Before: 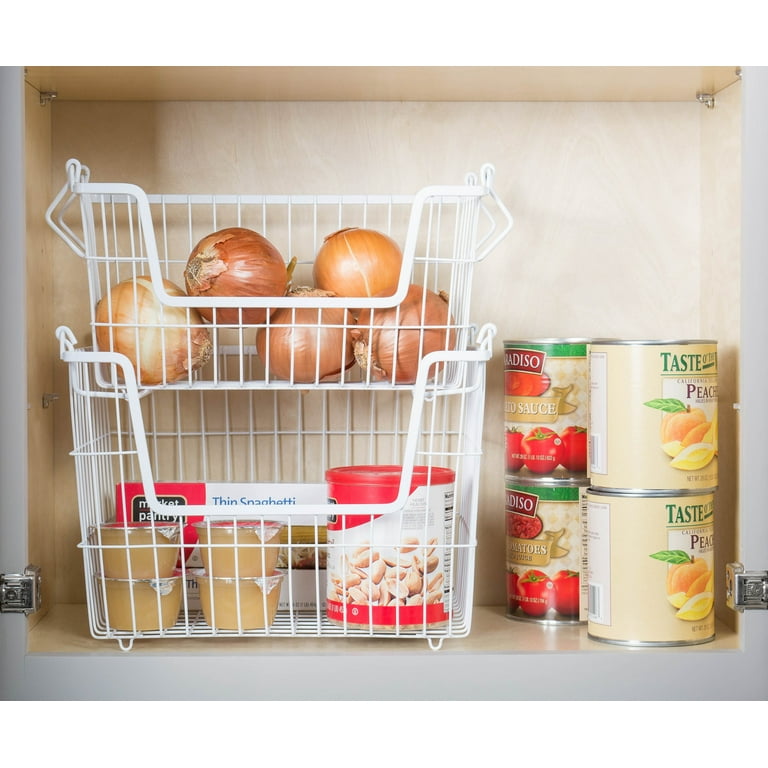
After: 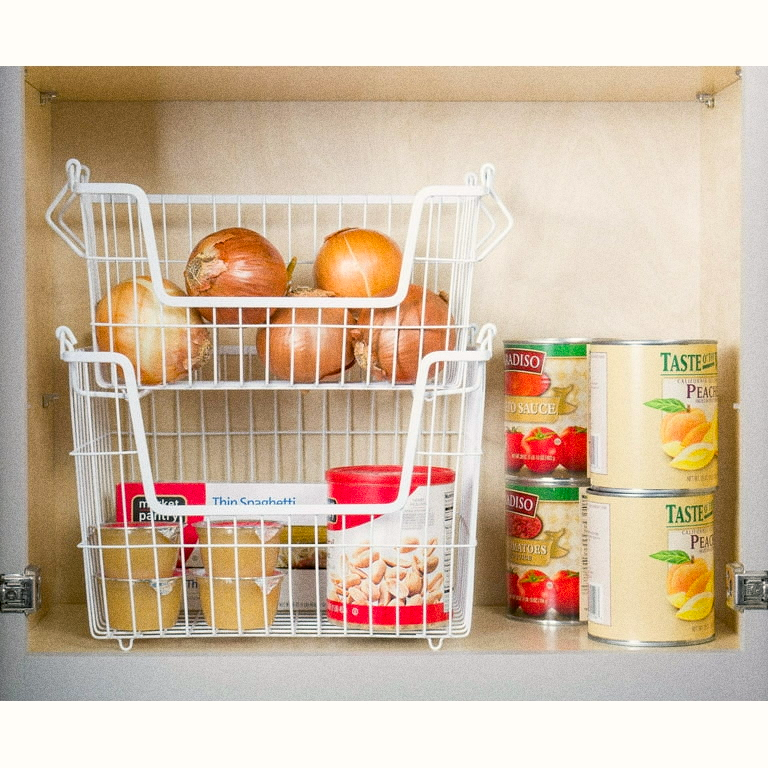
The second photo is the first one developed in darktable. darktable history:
grain: coarseness 8.68 ISO, strength 31.94%
color balance rgb: shadows lift › chroma 2%, shadows lift › hue 217.2°, power › hue 60°, highlights gain › chroma 1%, highlights gain › hue 69.6°, global offset › luminance -0.5%, perceptual saturation grading › global saturation 15%, global vibrance 15%
